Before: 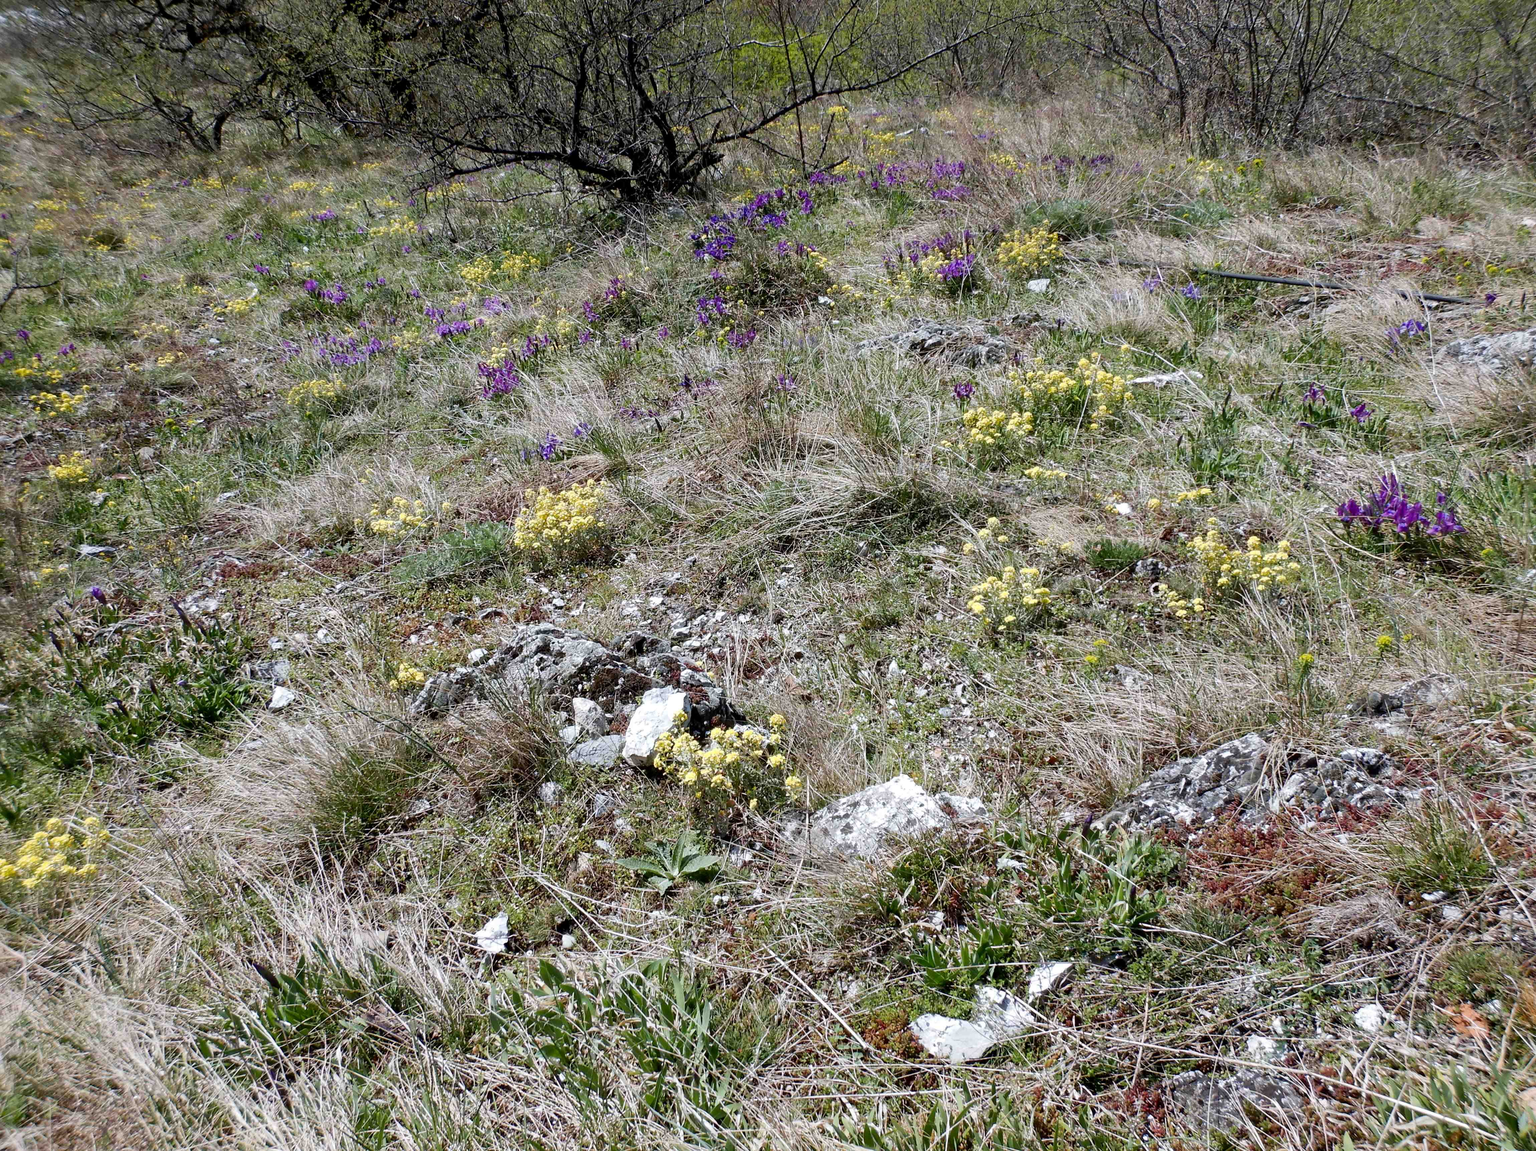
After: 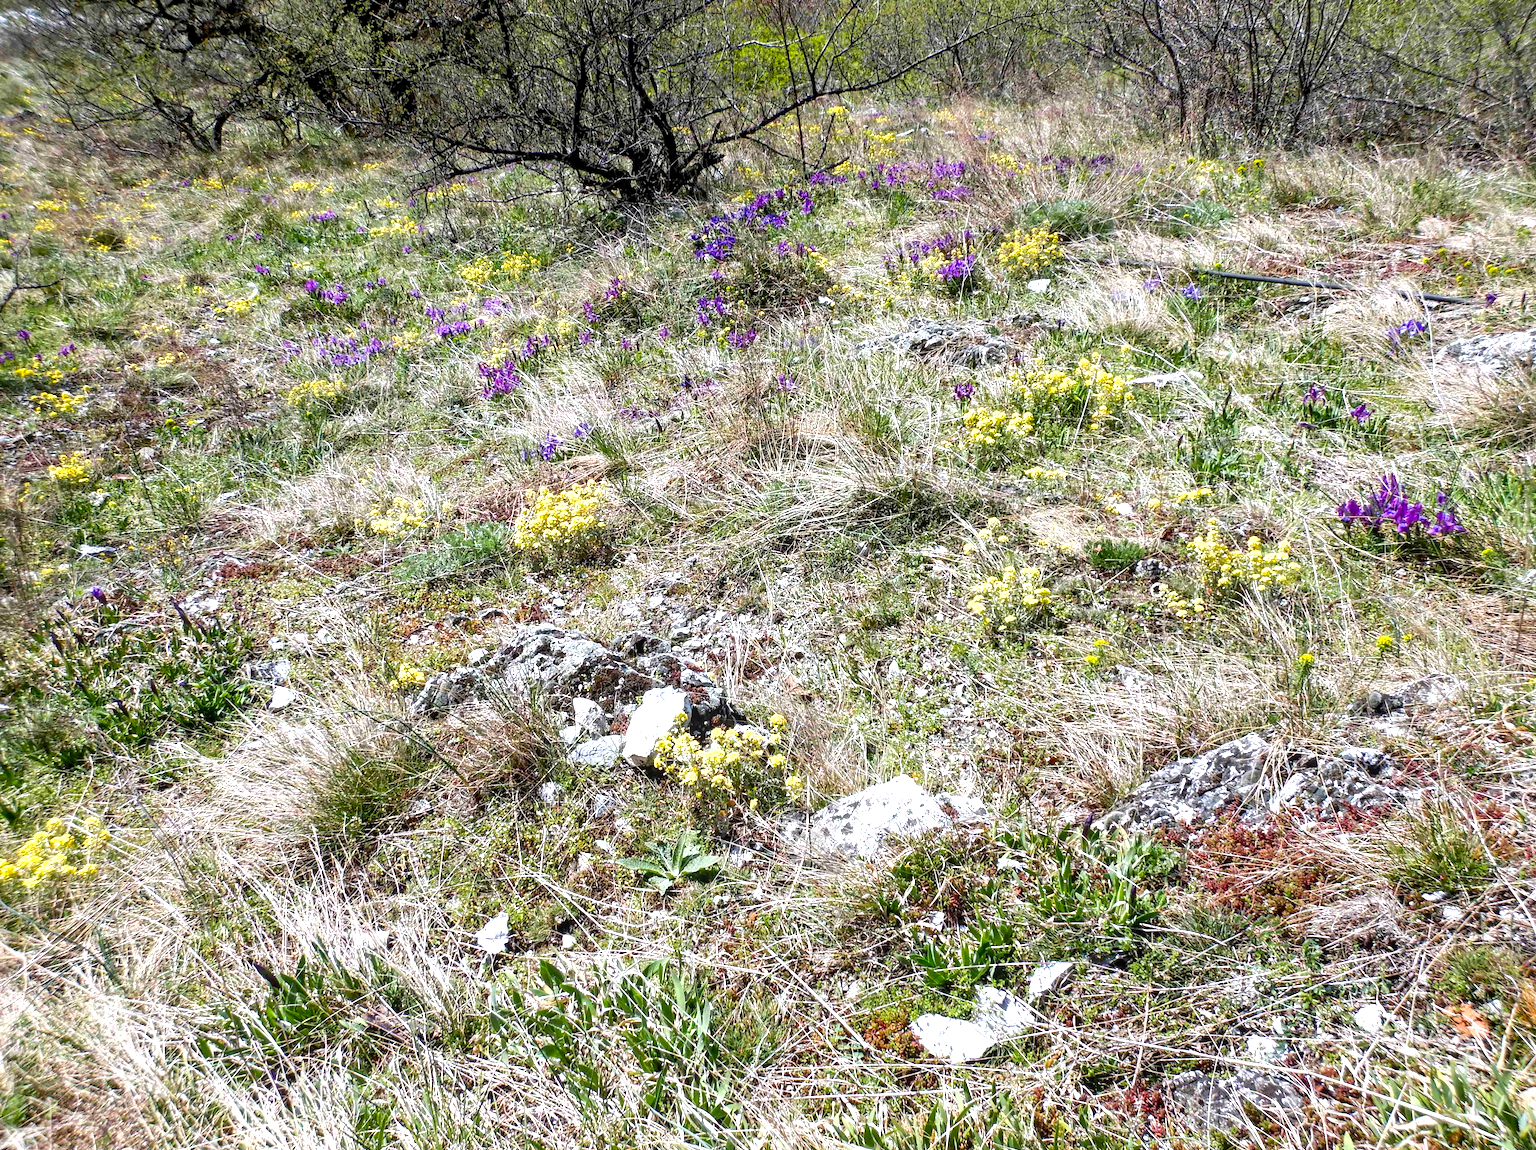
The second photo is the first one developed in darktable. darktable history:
exposure: black level correction 0, exposure 0.7 EV, compensate exposure bias true, compensate highlight preservation false
color balance: contrast 6.48%, output saturation 113.3%
local contrast: on, module defaults
